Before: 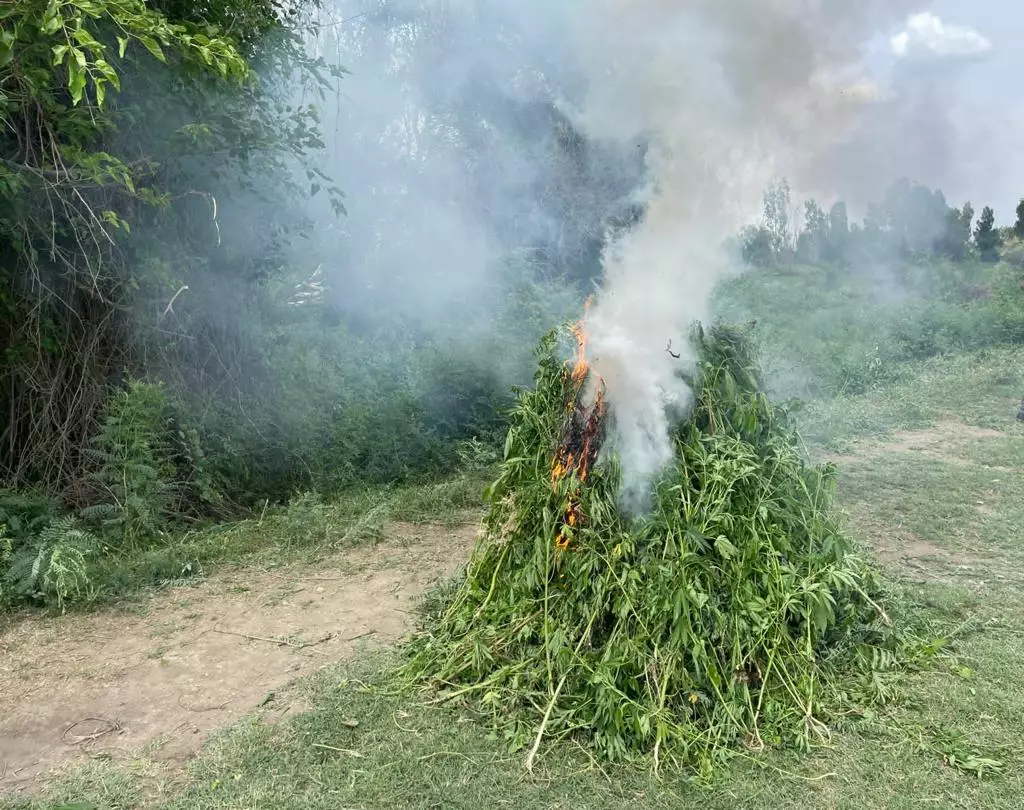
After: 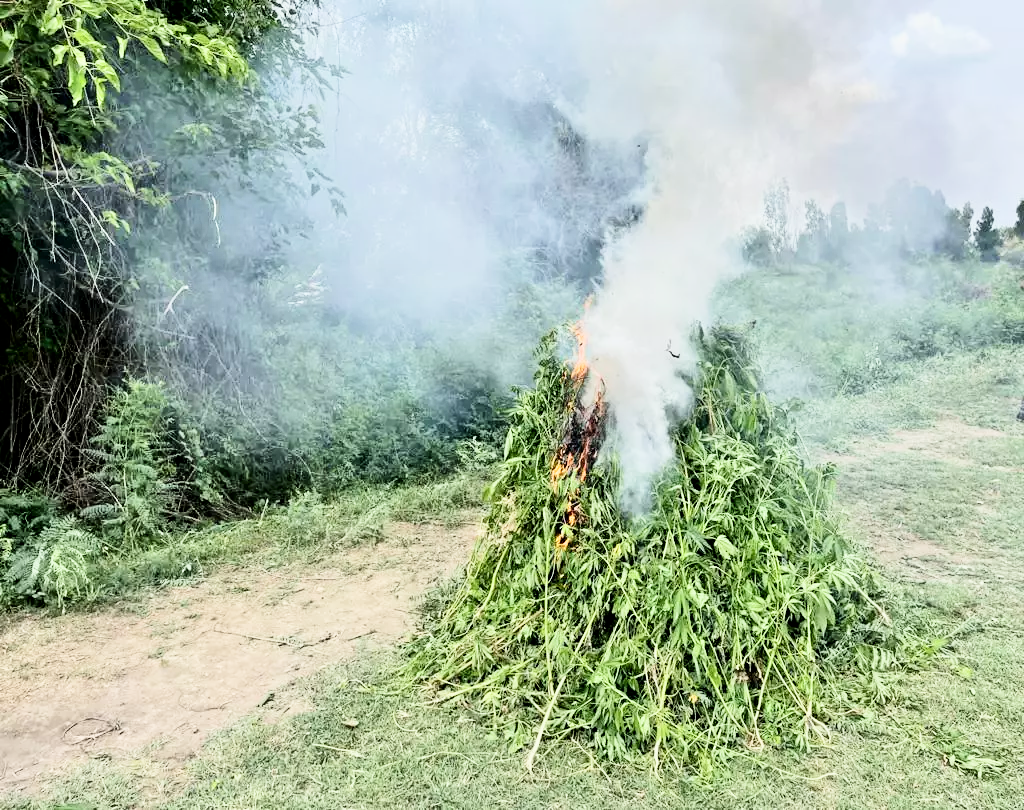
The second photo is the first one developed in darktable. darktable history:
filmic rgb: black relative exposure -5 EV, white relative exposure 3.5 EV, hardness 3.19, contrast 1.4, highlights saturation mix -30%
contrast brightness saturation: contrast 0.28
tone equalizer: -7 EV 0.15 EV, -6 EV 0.6 EV, -5 EV 1.15 EV, -4 EV 1.33 EV, -3 EV 1.15 EV, -2 EV 0.6 EV, -1 EV 0.15 EV, mask exposure compensation -0.5 EV
